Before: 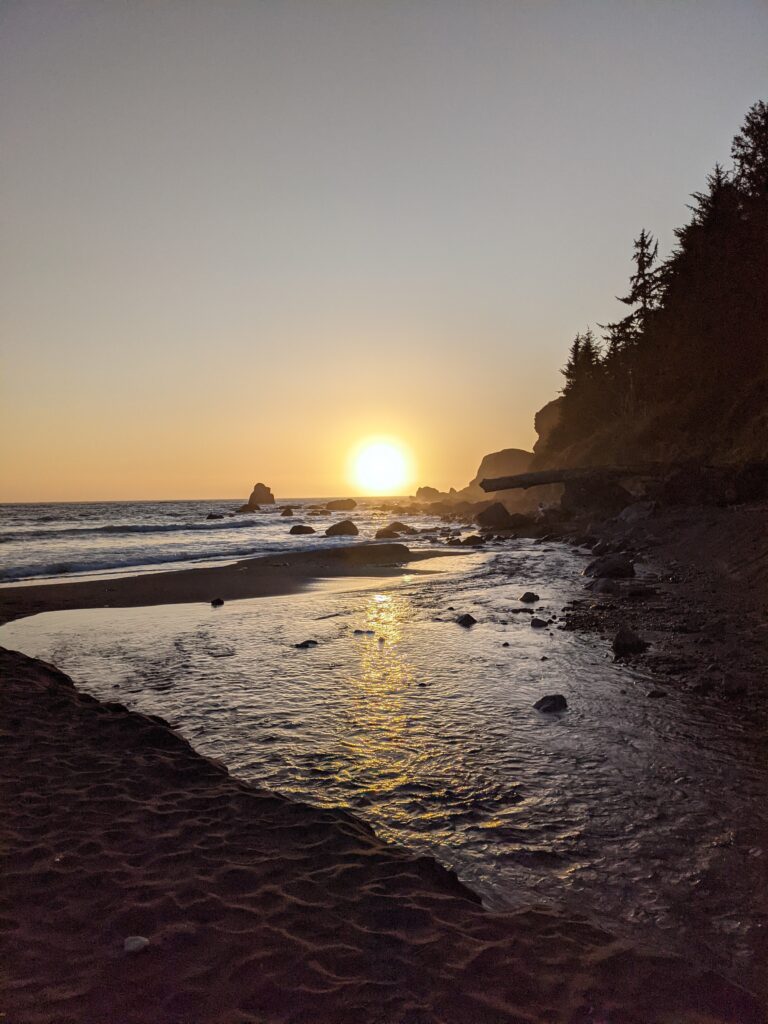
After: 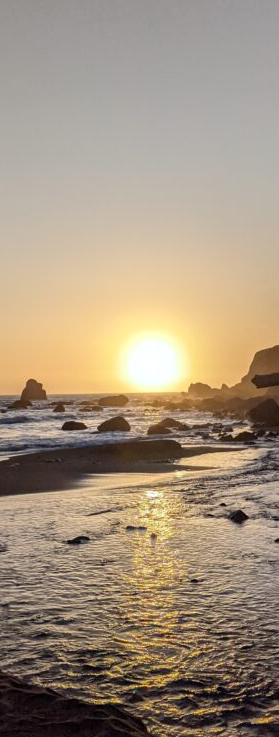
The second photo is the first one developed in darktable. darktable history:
exposure: black level correction 0.002, compensate highlight preservation false
local contrast: mode bilateral grid, contrast 9, coarseness 24, detail 115%, midtone range 0.2
crop and rotate: left 29.774%, top 10.212%, right 33.887%, bottom 17.74%
